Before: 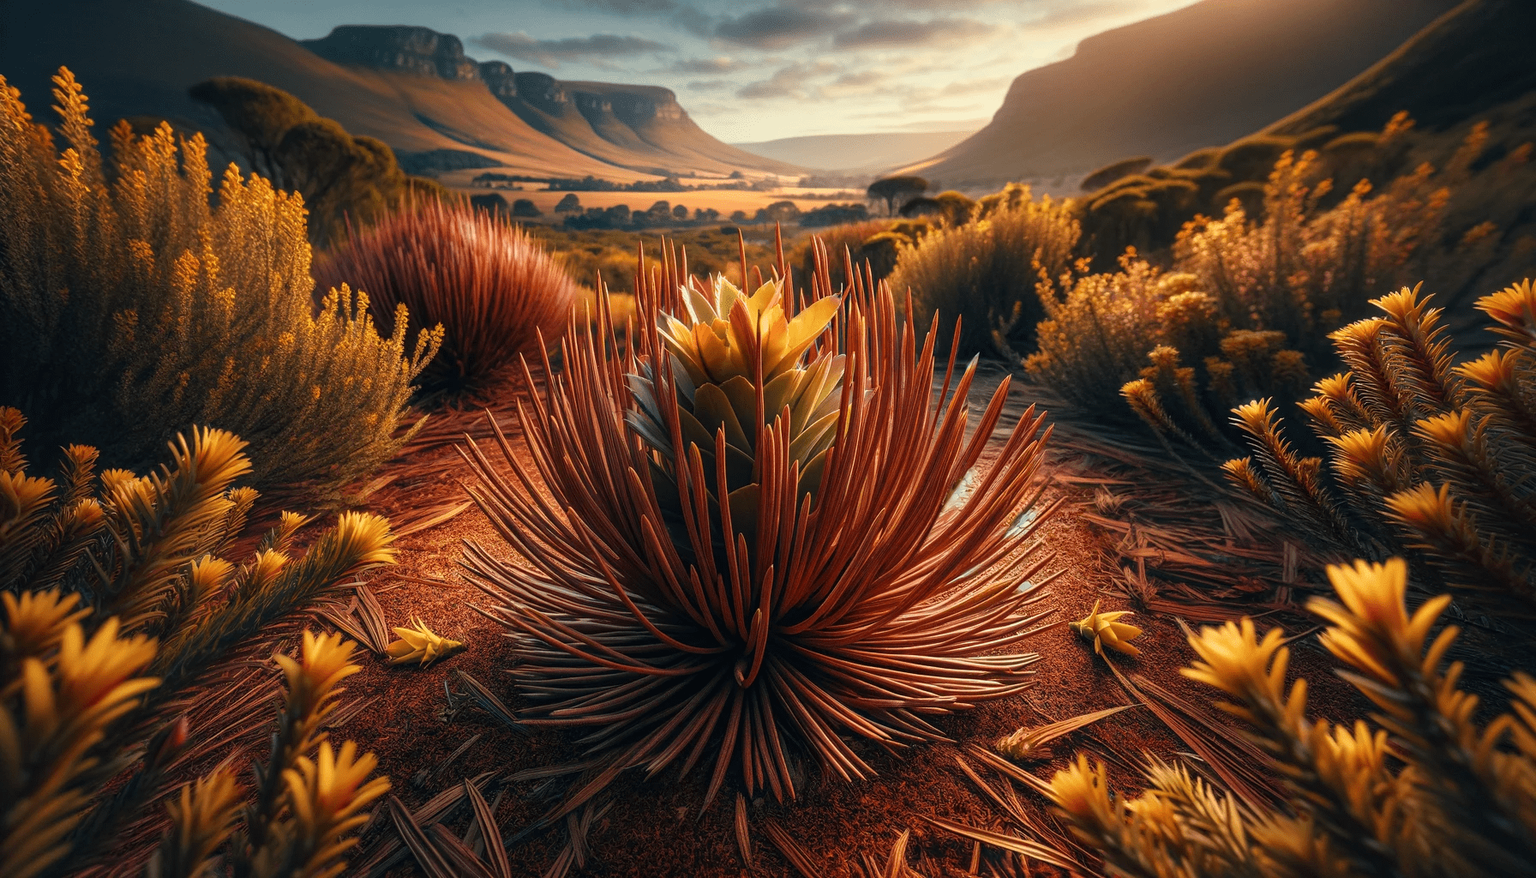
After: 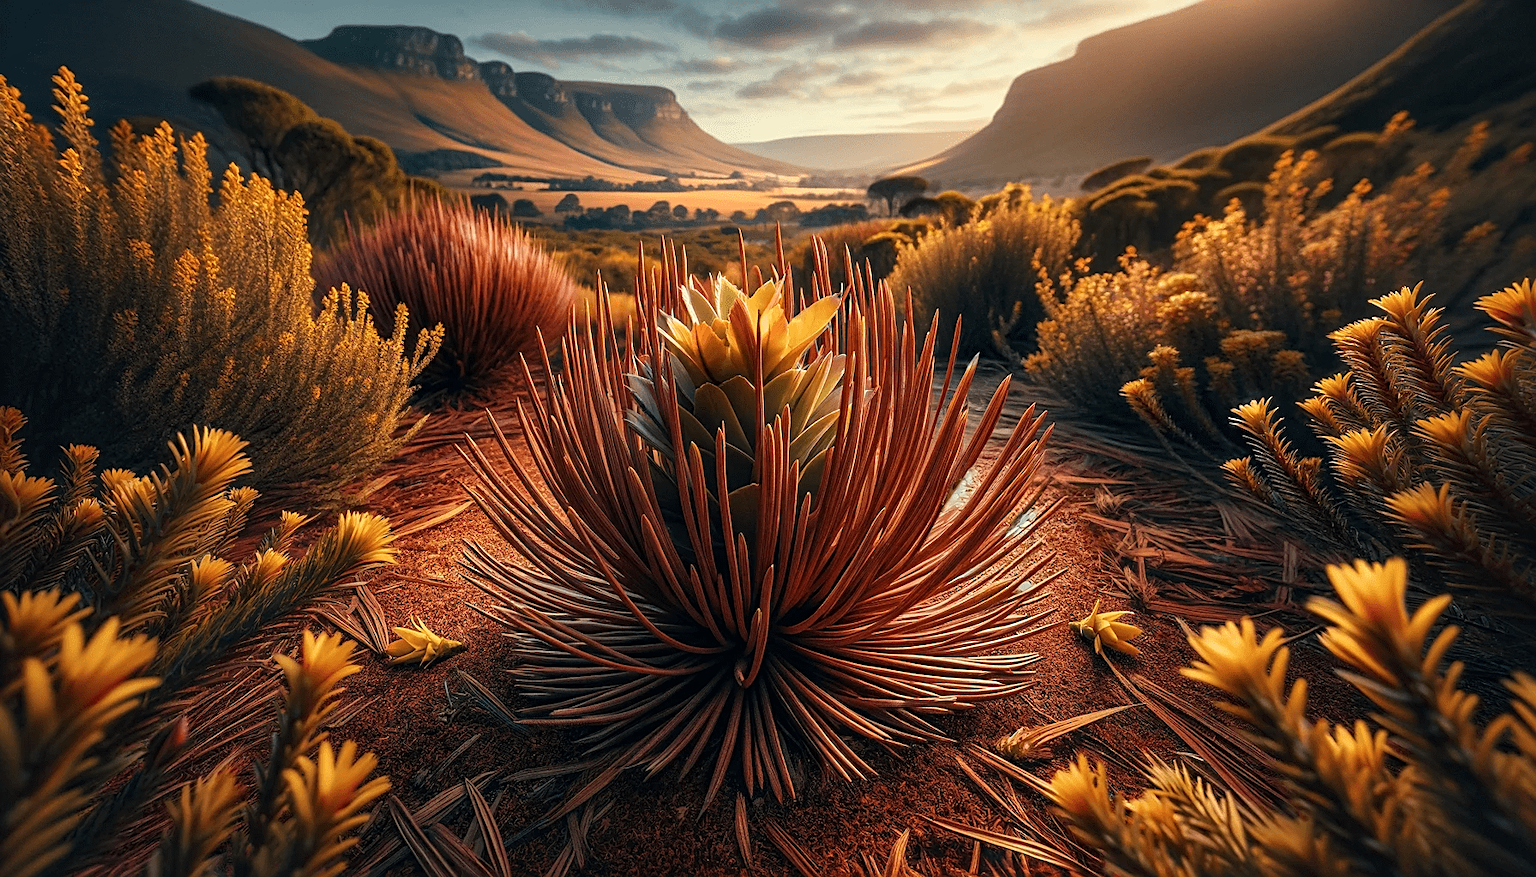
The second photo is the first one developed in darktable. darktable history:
local contrast: mode bilateral grid, contrast 20, coarseness 51, detail 119%, midtone range 0.2
sharpen: on, module defaults
